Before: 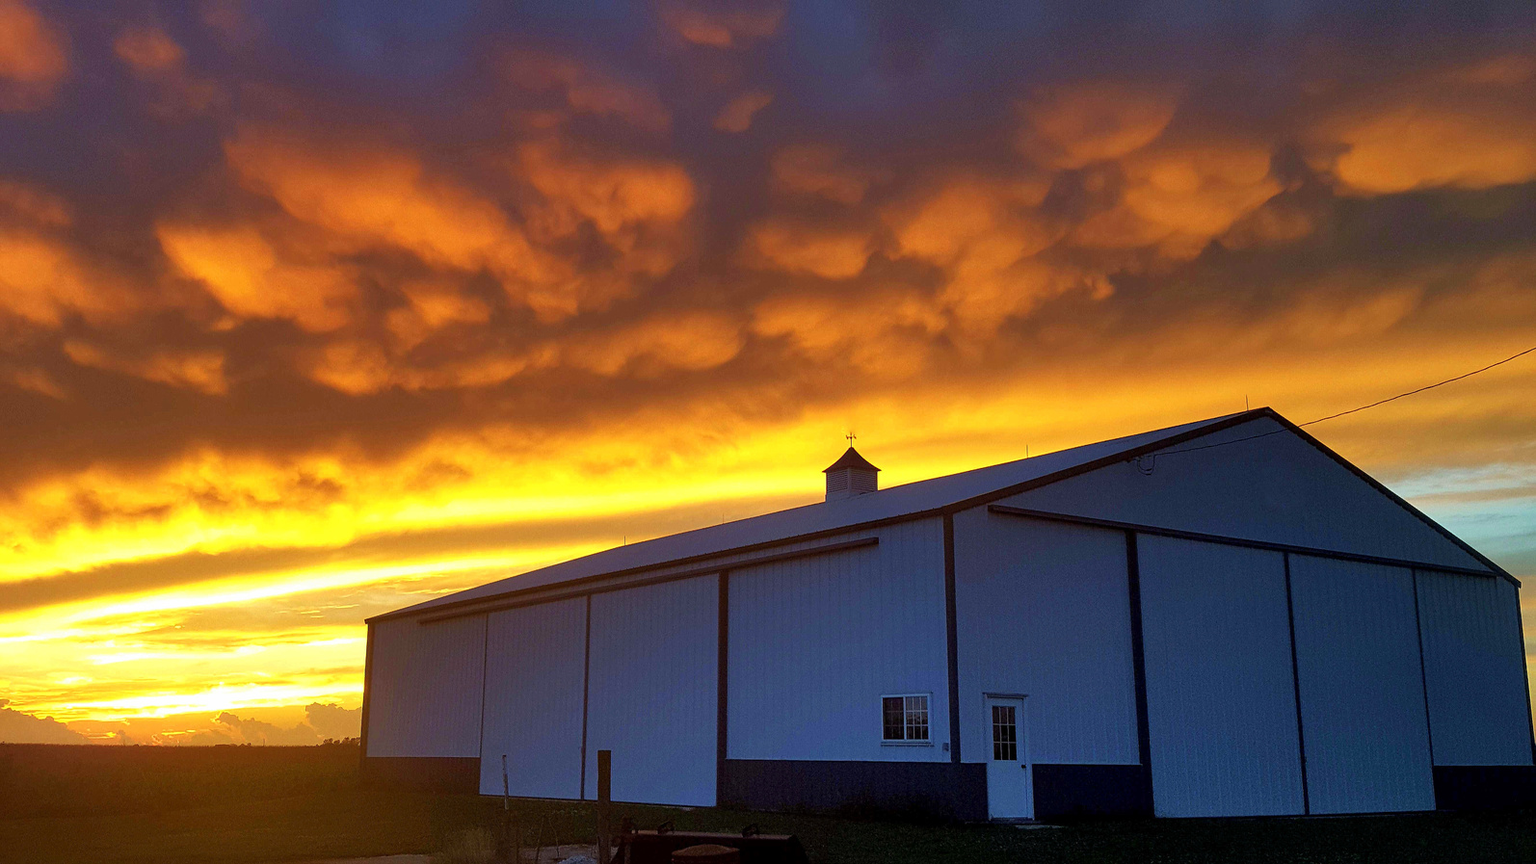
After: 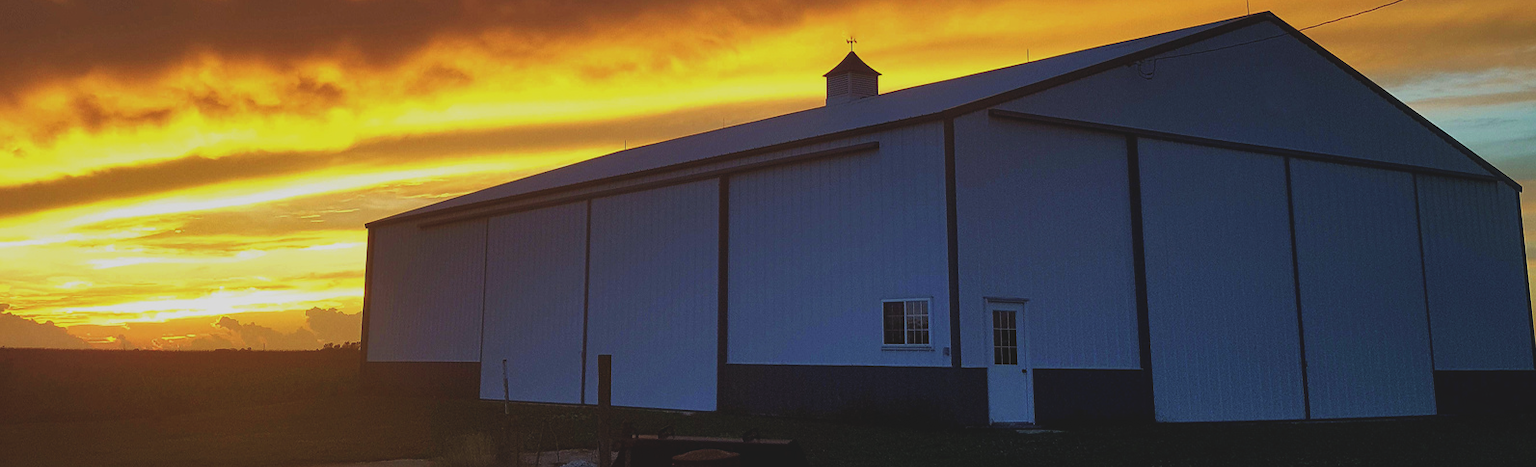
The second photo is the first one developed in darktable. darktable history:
crop and rotate: top 45.898%, right 0.017%
shadows and highlights: shadows 11.99, white point adjustment 1.11, soften with gaussian
exposure: black level correction -0.015, exposure -0.536 EV, compensate highlight preservation false
